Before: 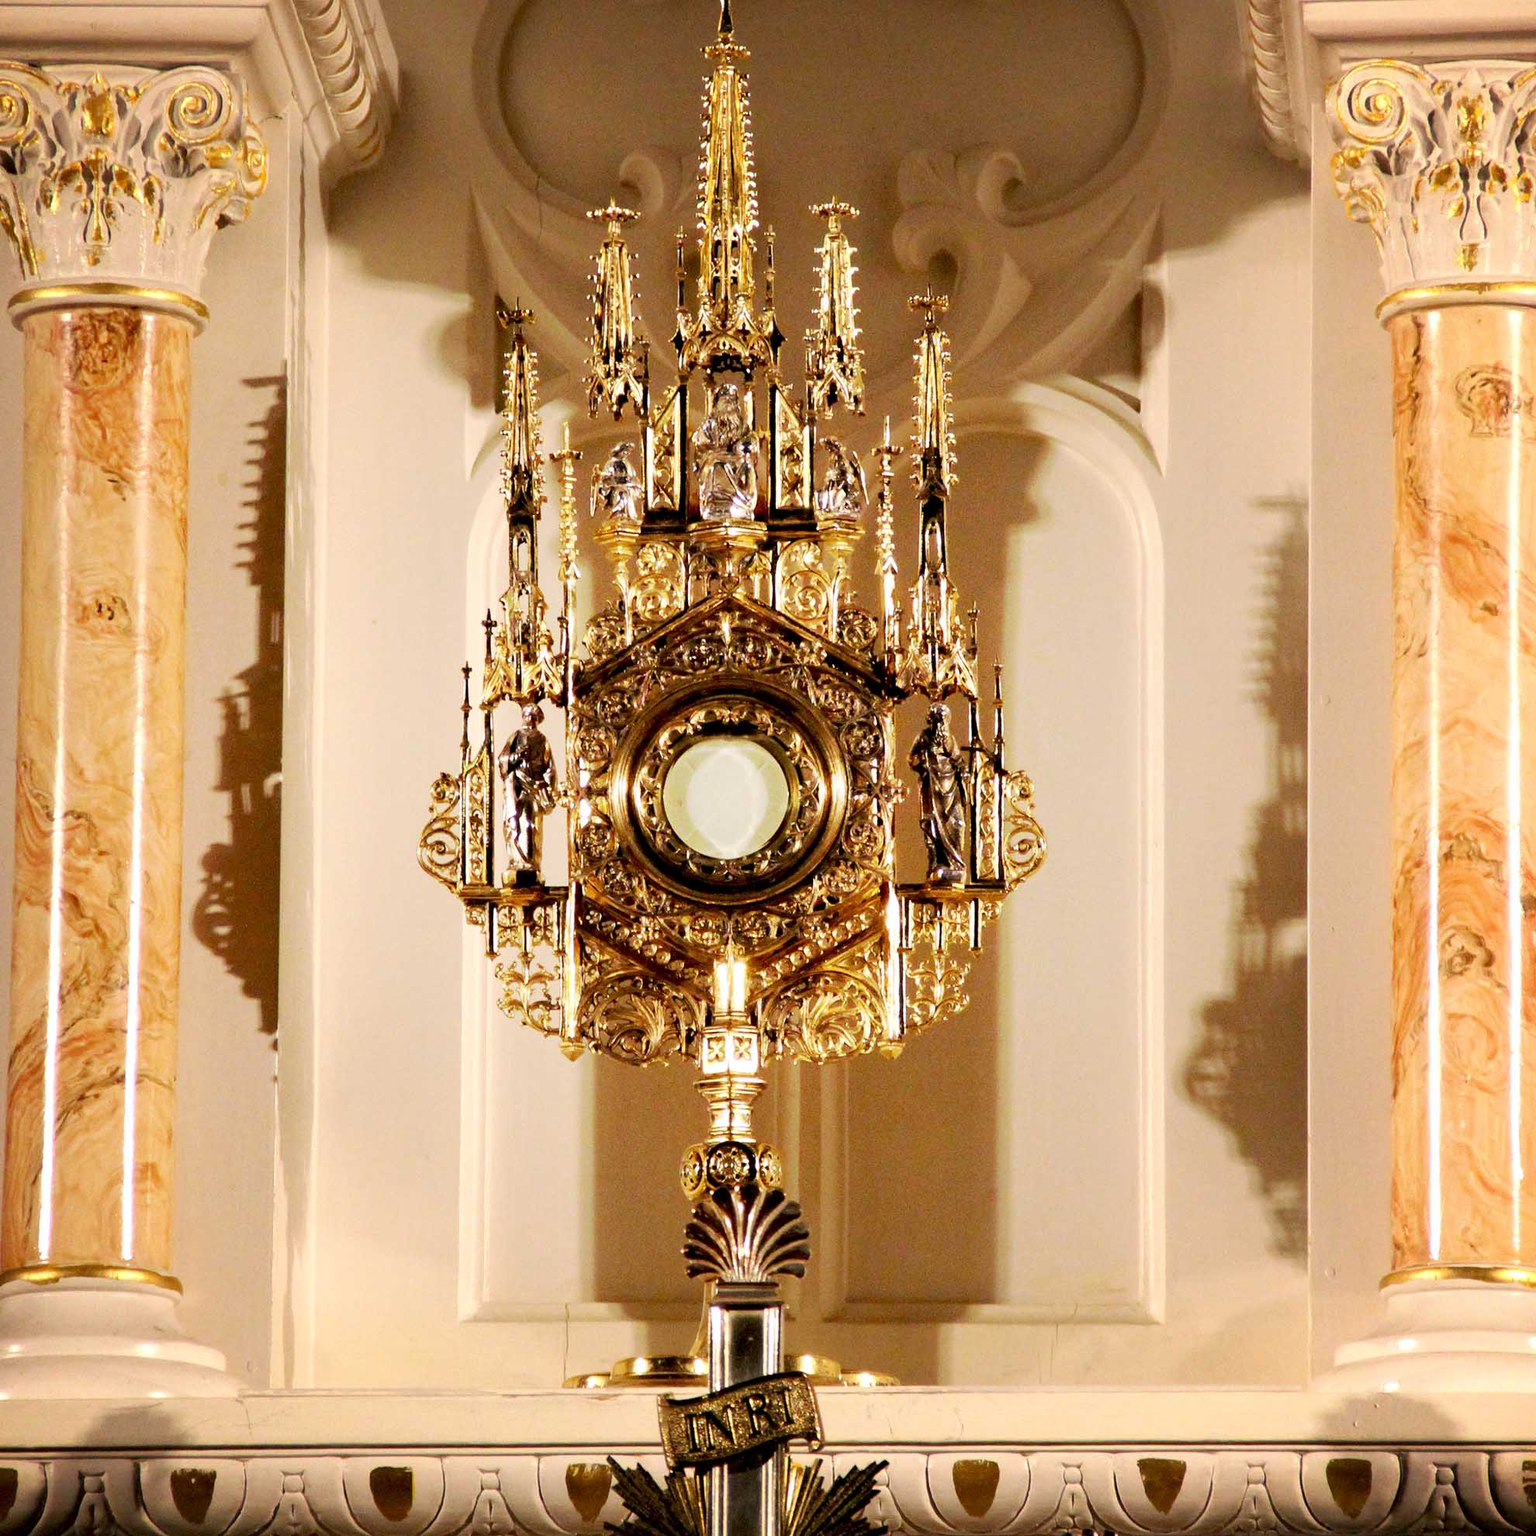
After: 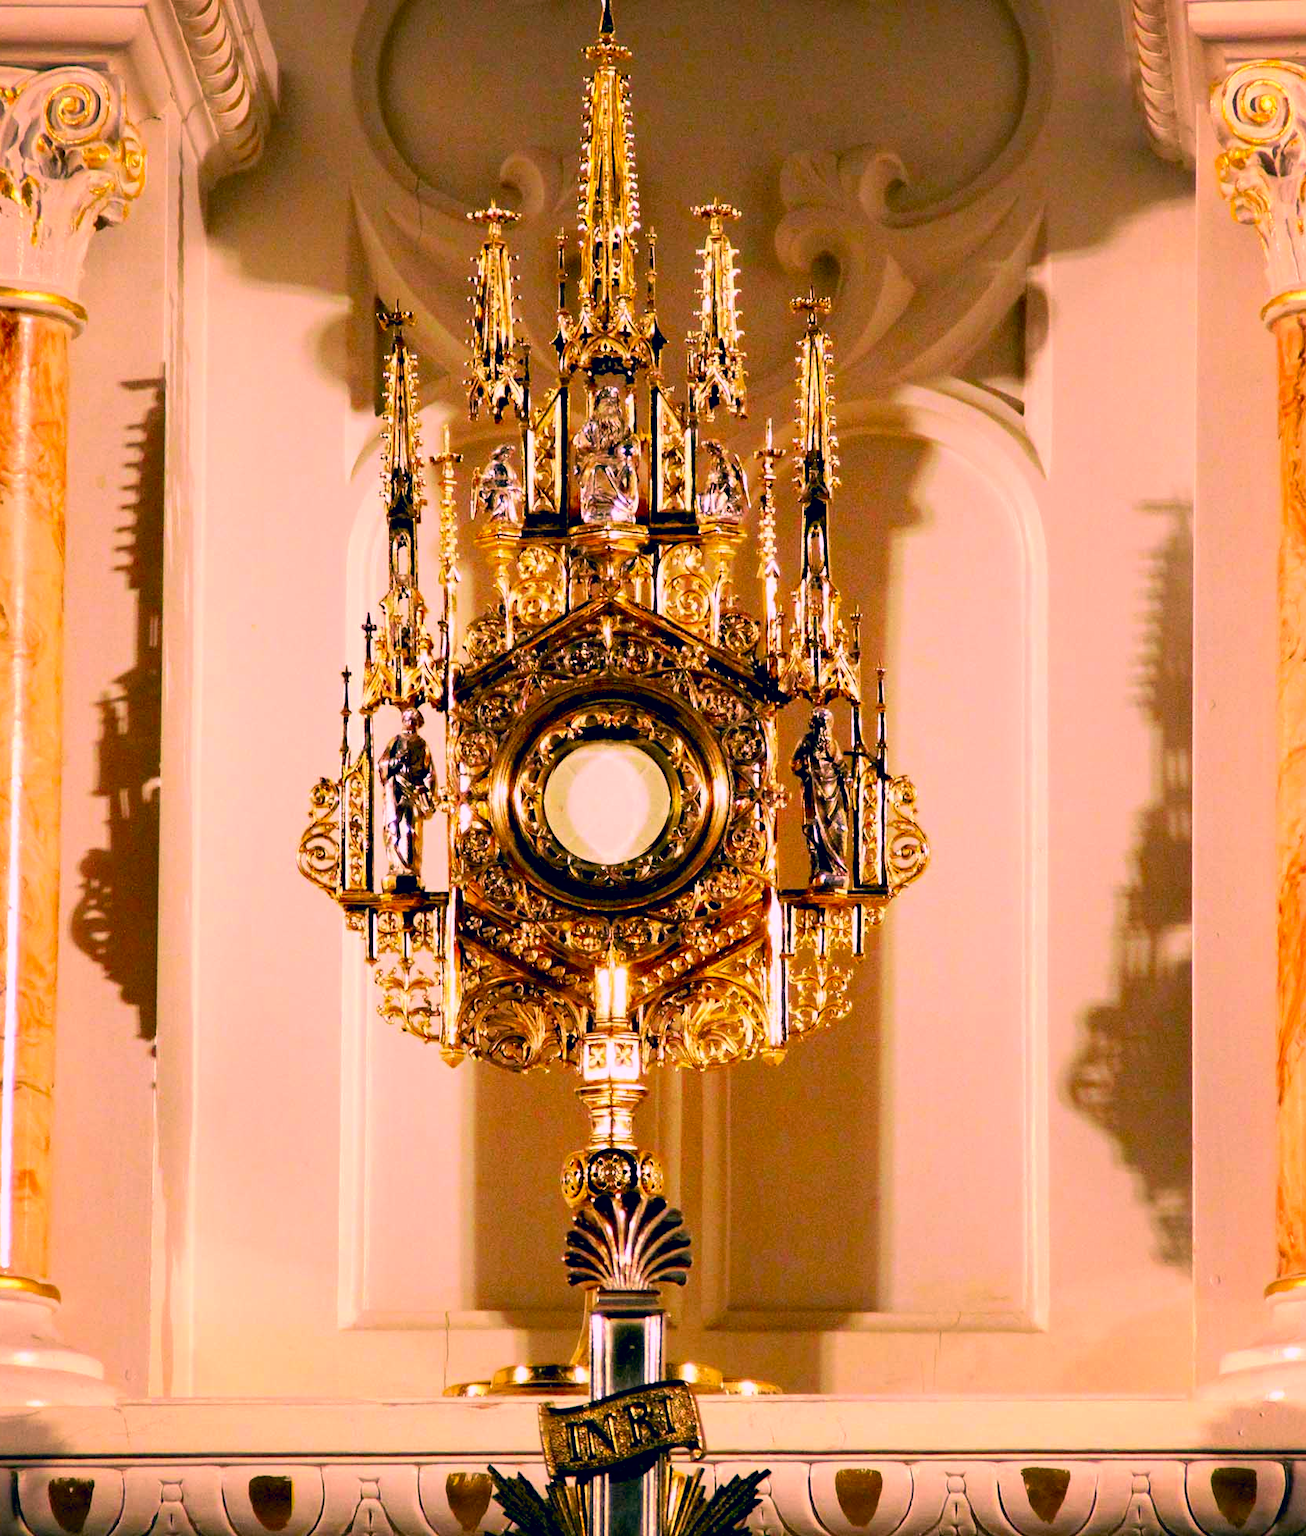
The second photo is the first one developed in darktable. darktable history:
crop: left 8.026%, right 7.374%
color correction: highlights a* 17.03, highlights b* 0.205, shadows a* -15.38, shadows b* -14.56, saturation 1.5
exposure: black level correction 0.007, compensate highlight preservation false
